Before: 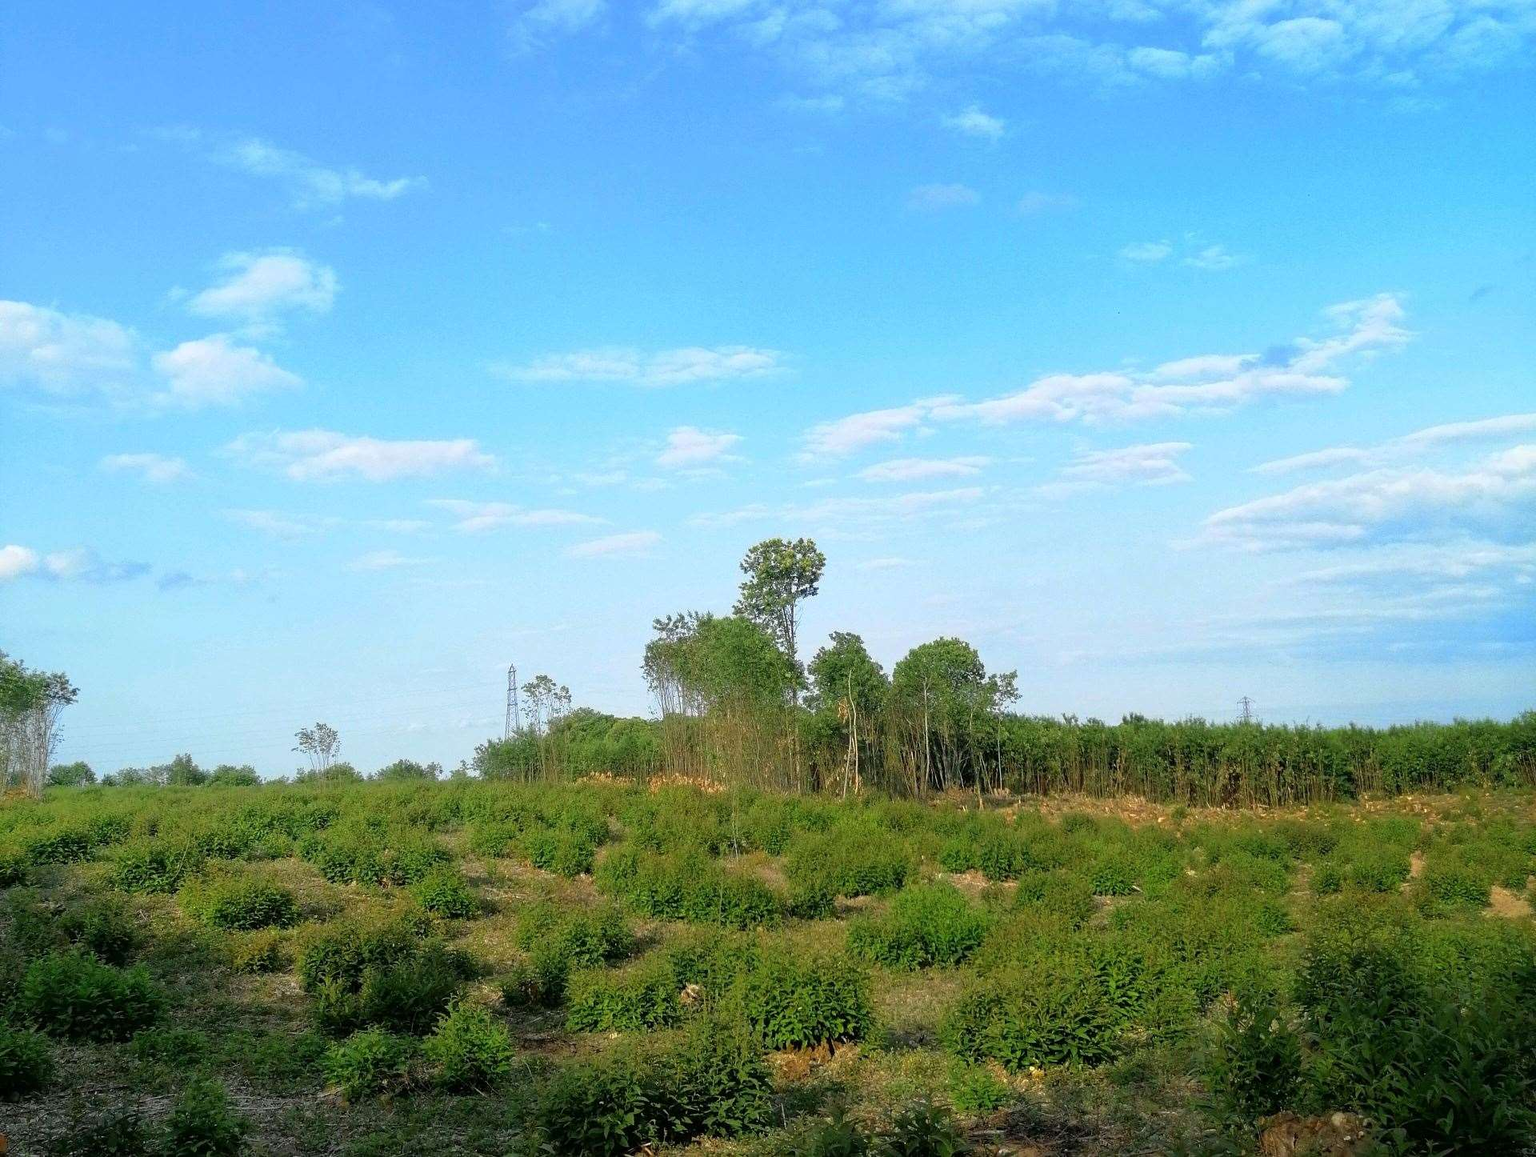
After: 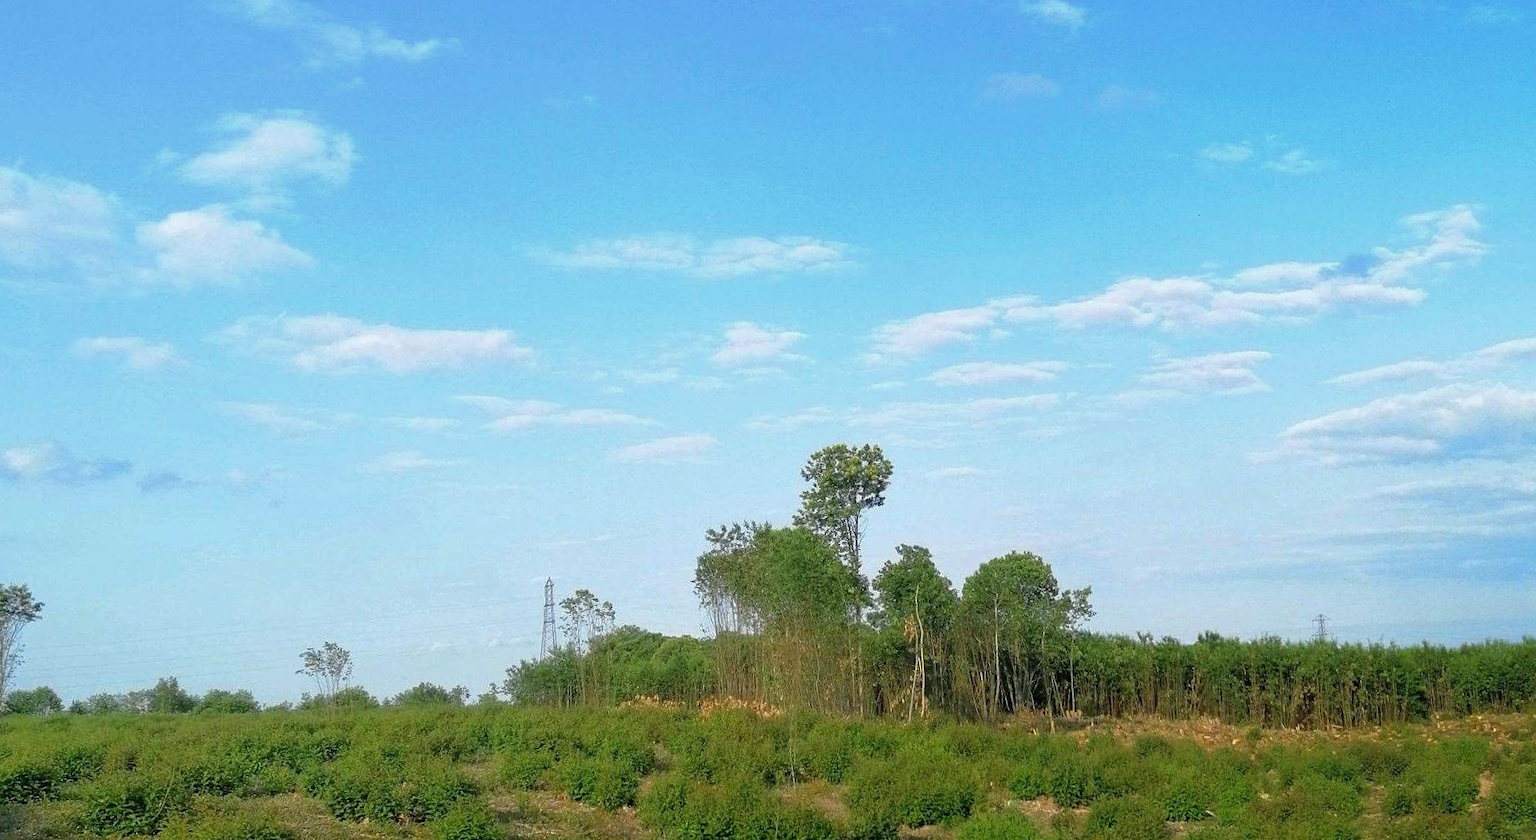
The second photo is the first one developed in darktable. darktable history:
base curve: curves: ch0 [(0, 0) (0.74, 0.67) (1, 1)]
crop: left 2.737%, top 7.287%, right 3.421%, bottom 20.179%
white balance: emerald 1
rotate and perspective: rotation 0.679°, lens shift (horizontal) 0.136, crop left 0.009, crop right 0.991, crop top 0.078, crop bottom 0.95
